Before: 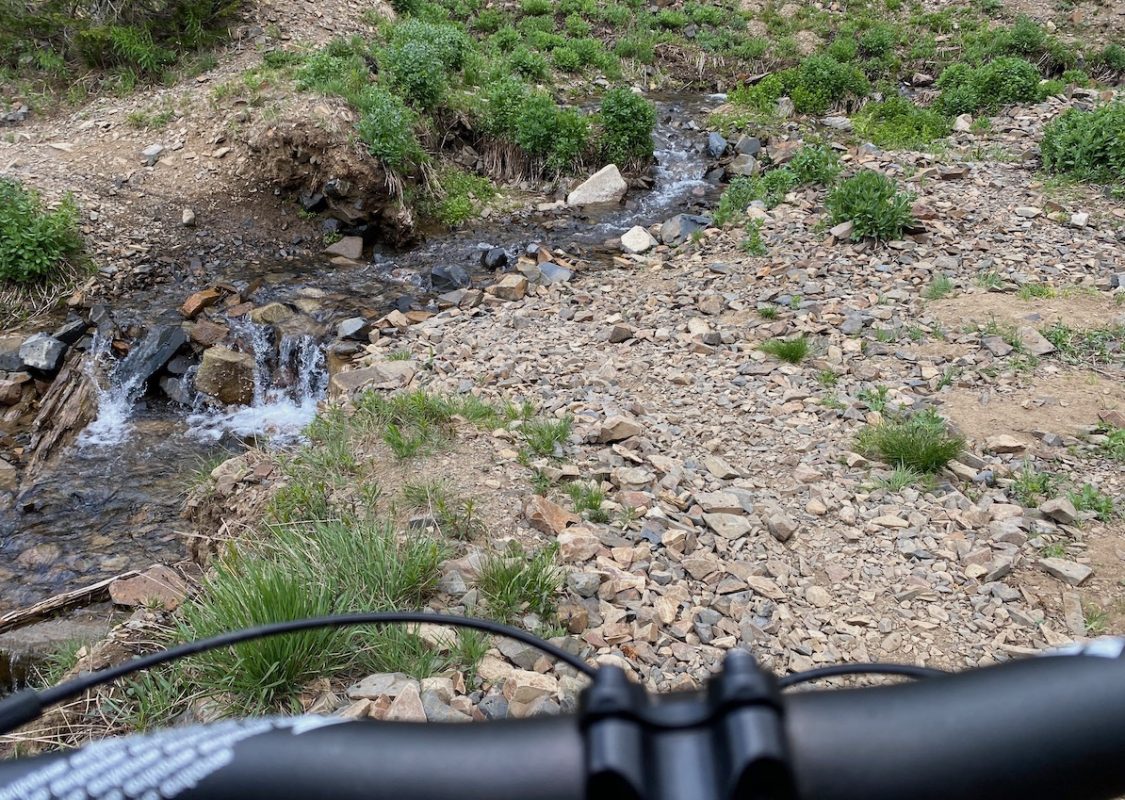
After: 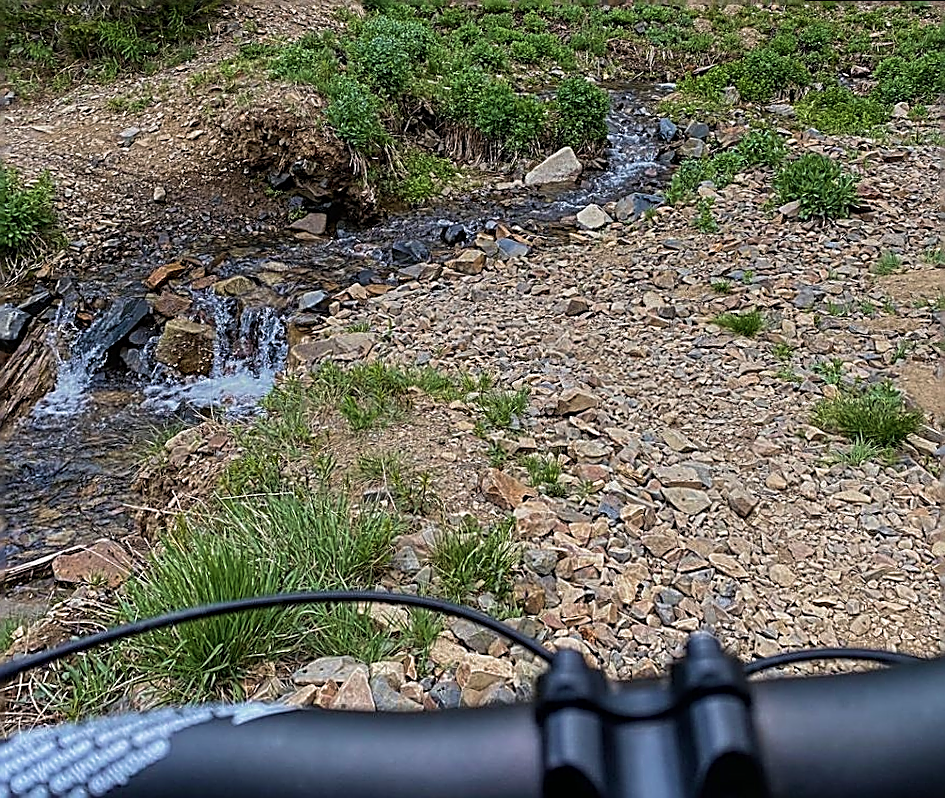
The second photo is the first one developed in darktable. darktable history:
rotate and perspective: rotation 0.215°, lens shift (vertical) -0.139, crop left 0.069, crop right 0.939, crop top 0.002, crop bottom 0.996
crop: right 9.509%, bottom 0.031%
sharpen: amount 2
graduated density: rotation 5.63°, offset 76.9
local contrast: detail 115%
velvia: strength 45%
